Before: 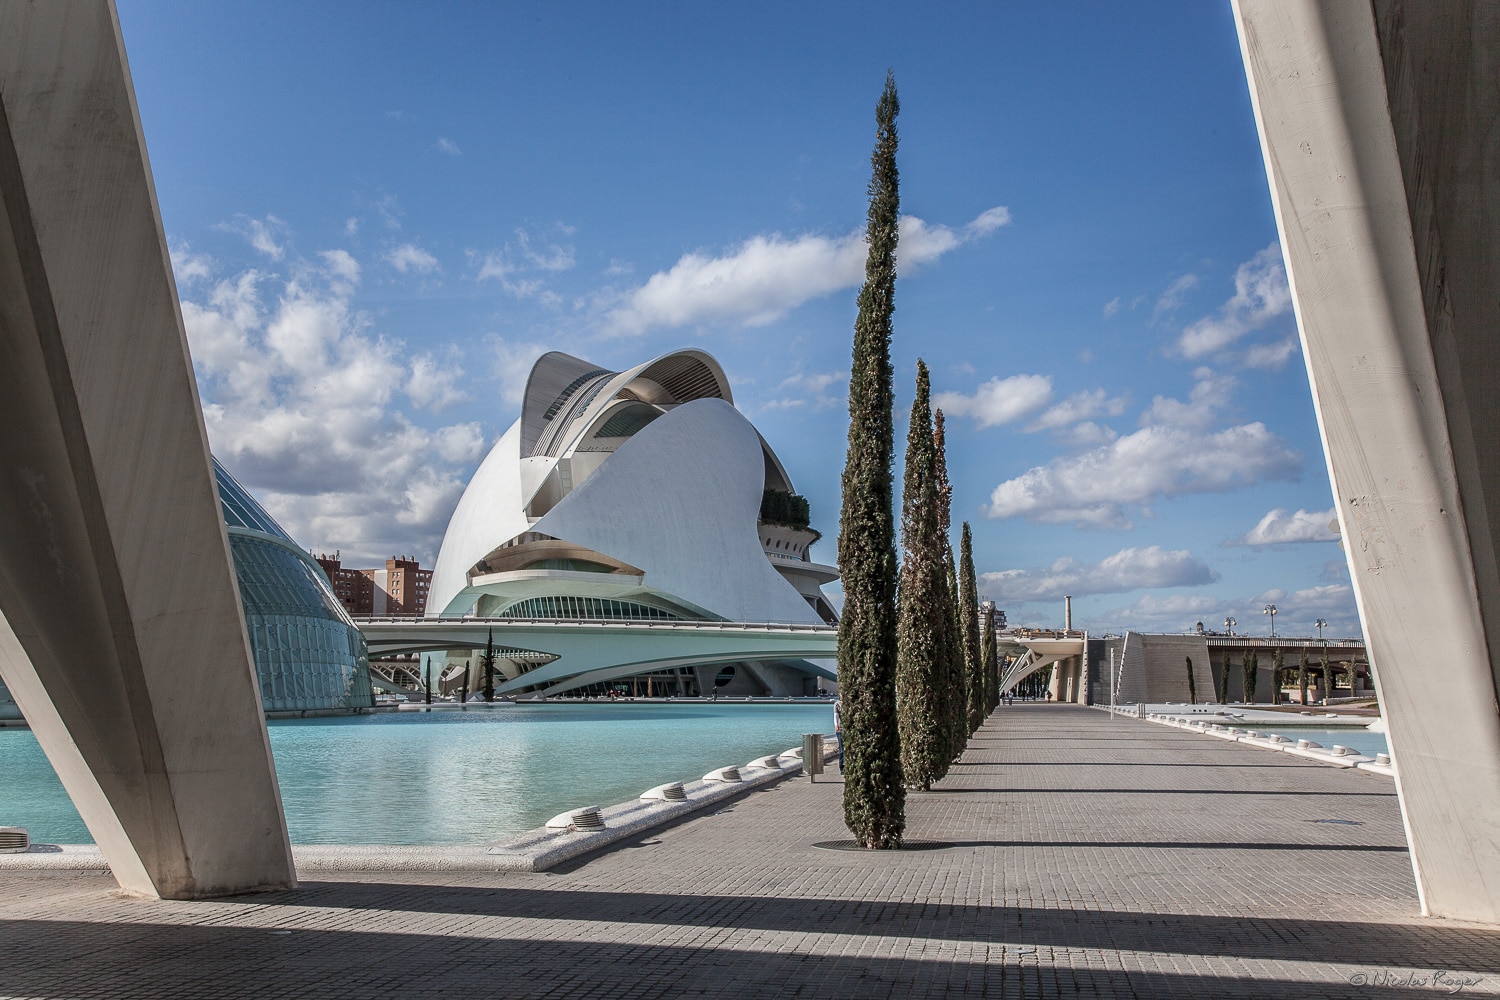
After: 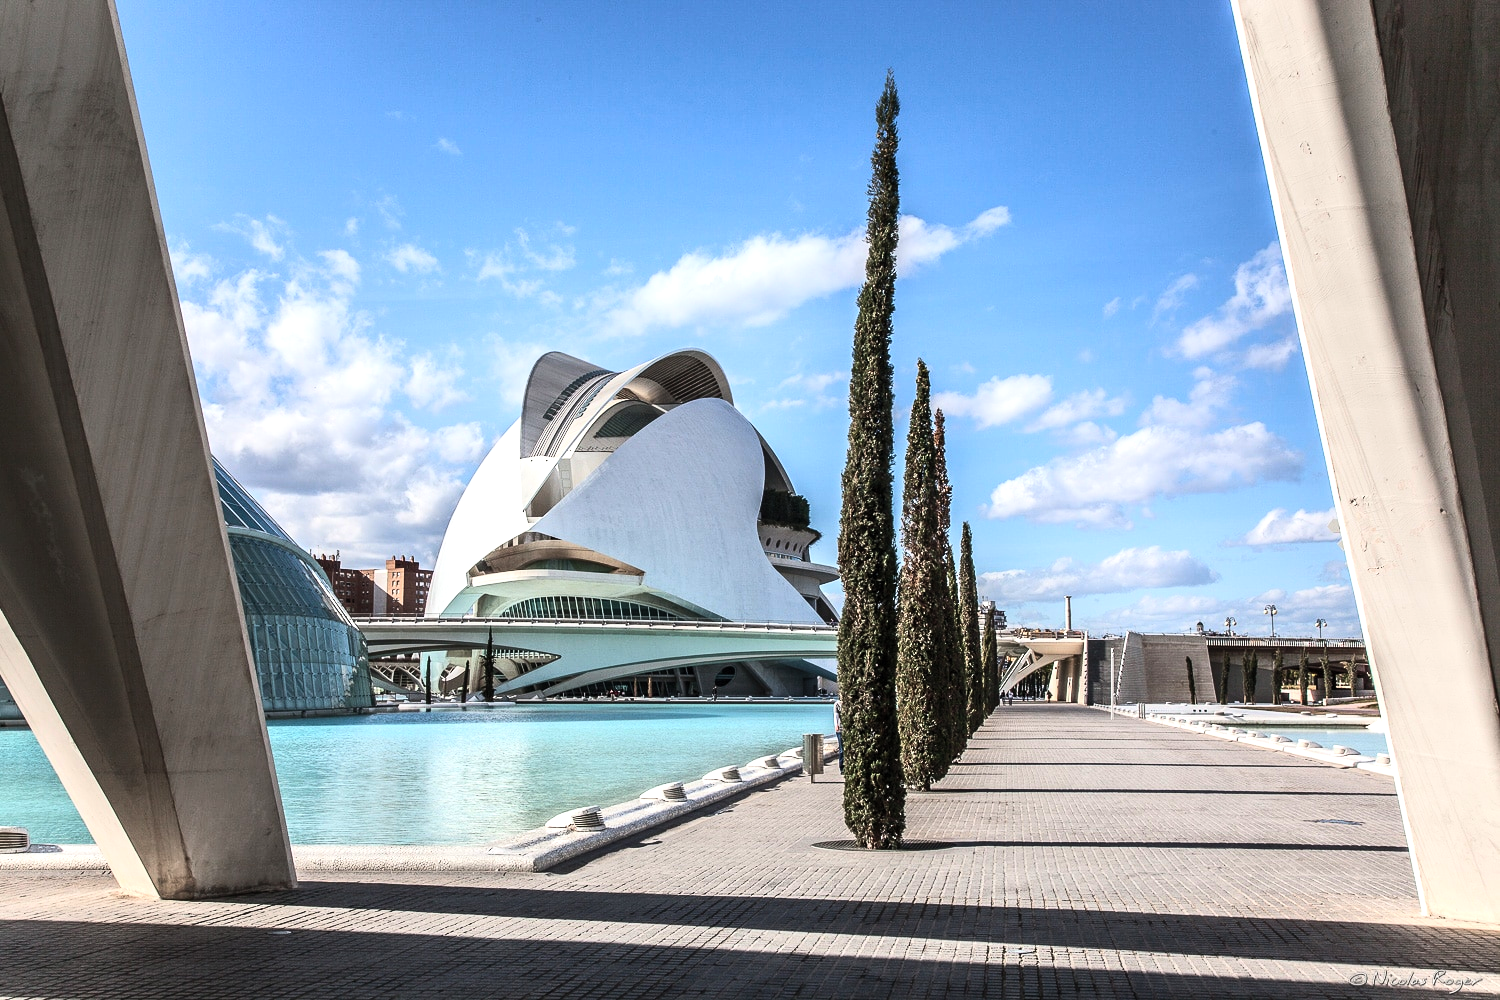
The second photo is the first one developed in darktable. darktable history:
tone equalizer: -8 EV -0.774 EV, -7 EV -0.72 EV, -6 EV -0.624 EV, -5 EV -0.392 EV, -3 EV 0.381 EV, -2 EV 0.6 EV, -1 EV 0.689 EV, +0 EV 0.755 EV, edges refinement/feathering 500, mask exposure compensation -1.57 EV, preserve details no
contrast brightness saturation: contrast 0.196, brightness 0.169, saturation 0.225
